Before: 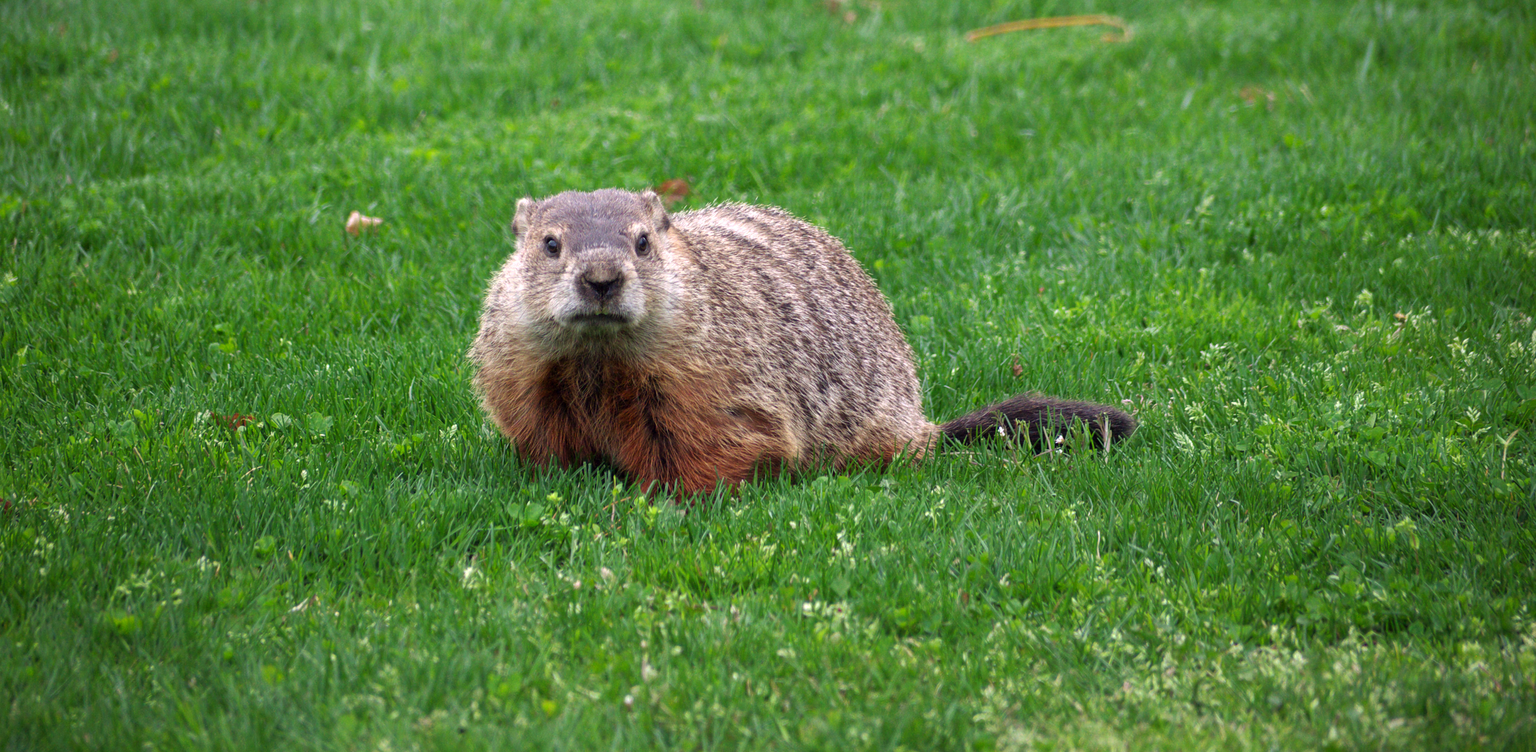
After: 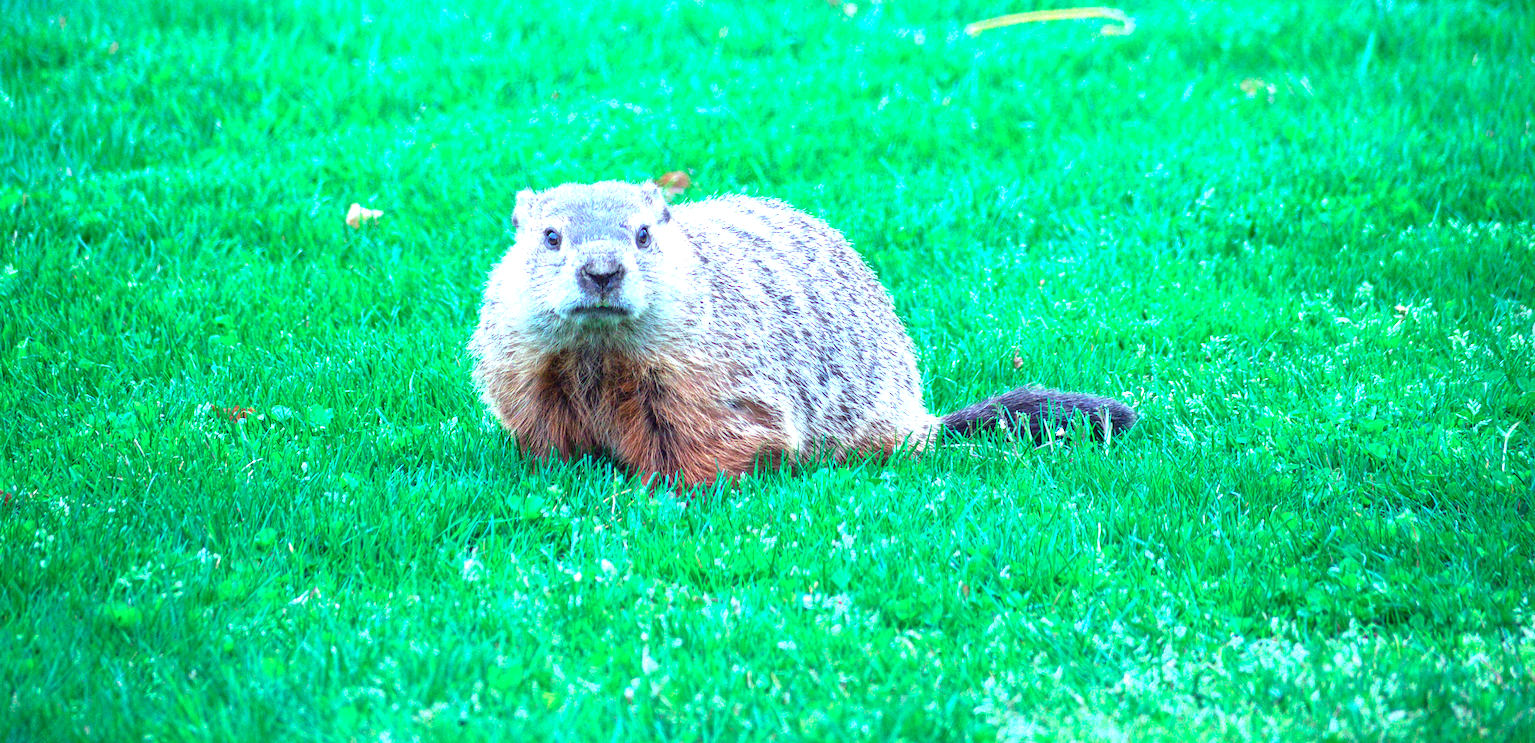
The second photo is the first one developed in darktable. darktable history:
haze removal: compatibility mode true, adaptive false
crop: top 1.049%, right 0.001%
color calibration: illuminant custom, x 0.432, y 0.395, temperature 3098 K
exposure: black level correction 0.001, exposure 1.719 EV, compensate exposure bias true, compensate highlight preservation false
local contrast: detail 110%
